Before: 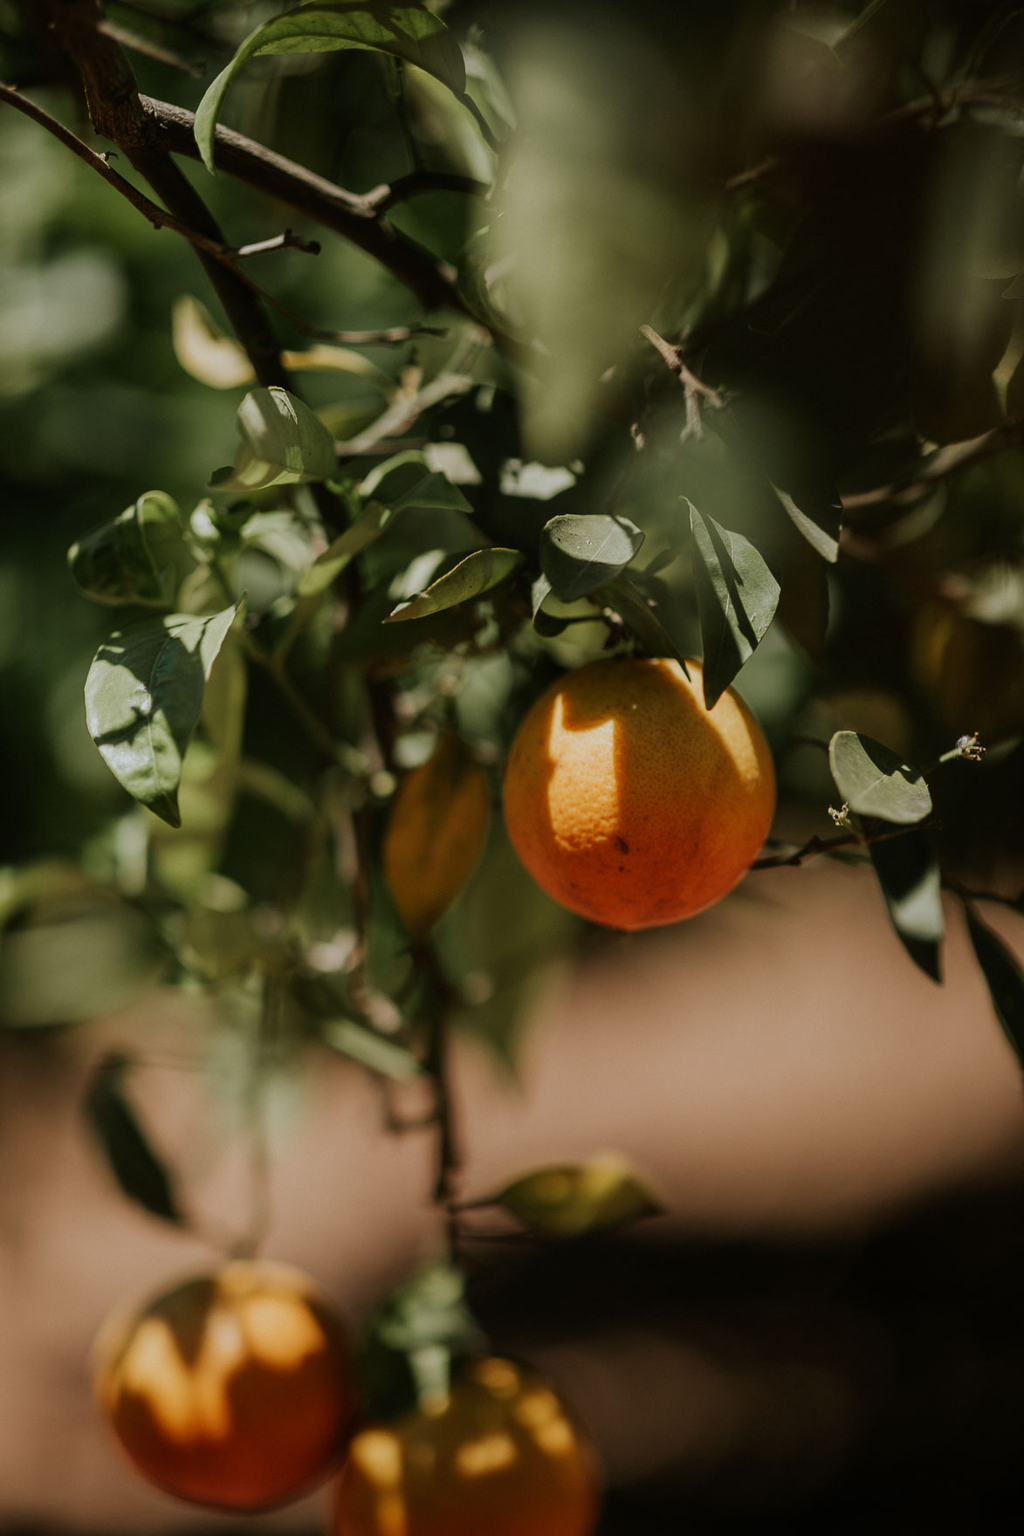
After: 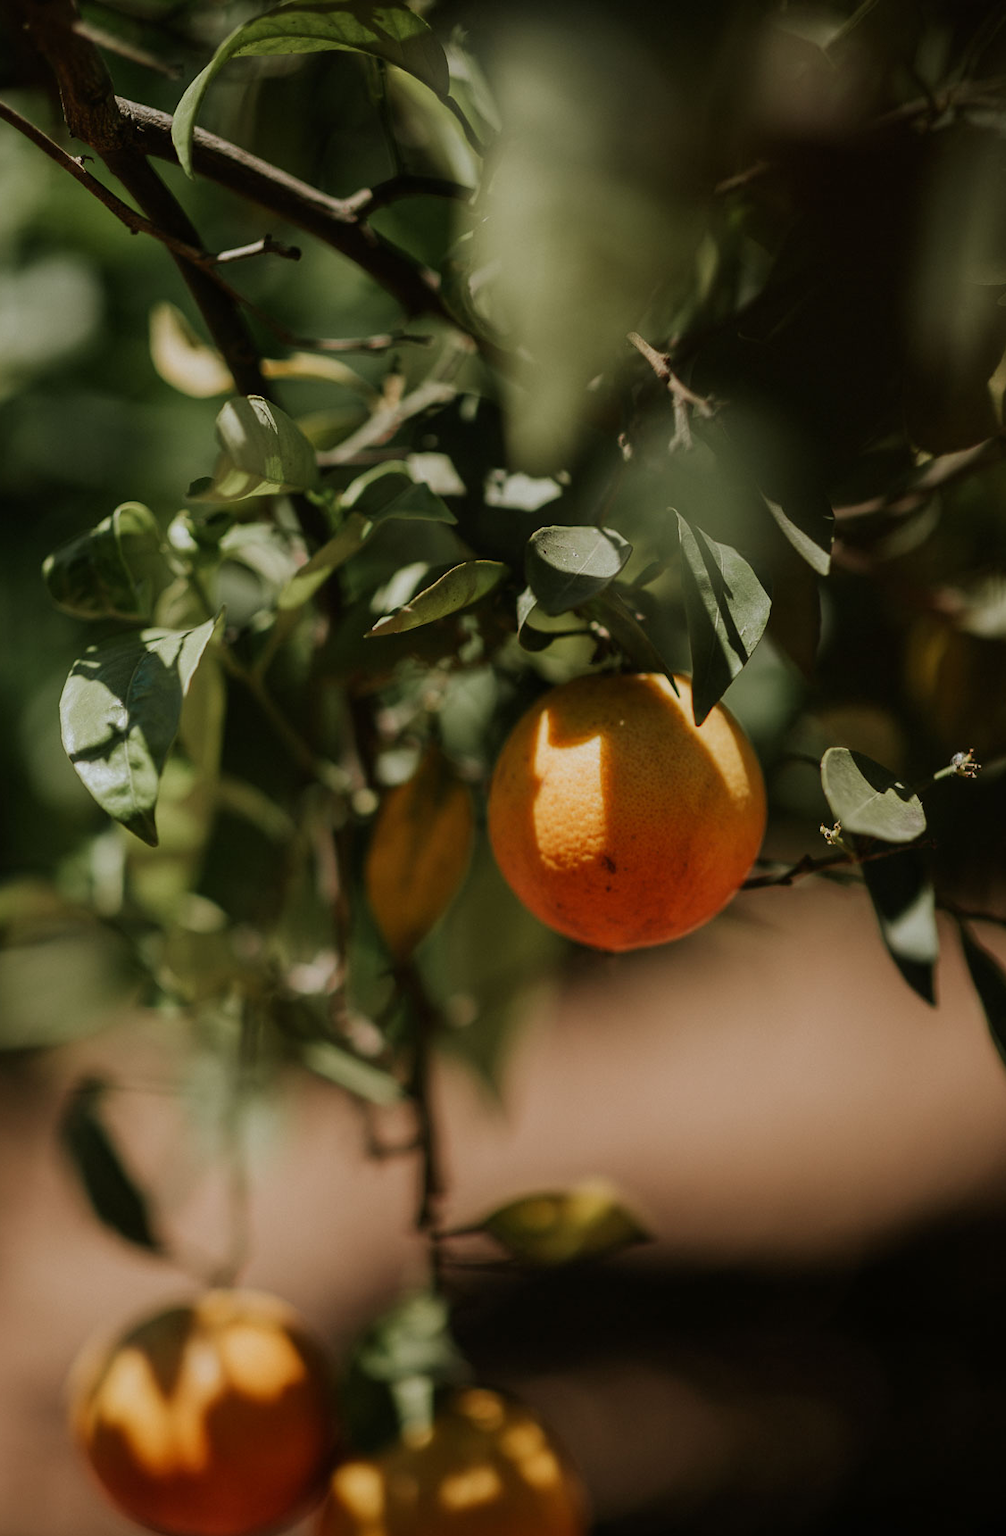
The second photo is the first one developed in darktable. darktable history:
crop and rotate: left 2.623%, right 1.171%, bottom 2.169%
